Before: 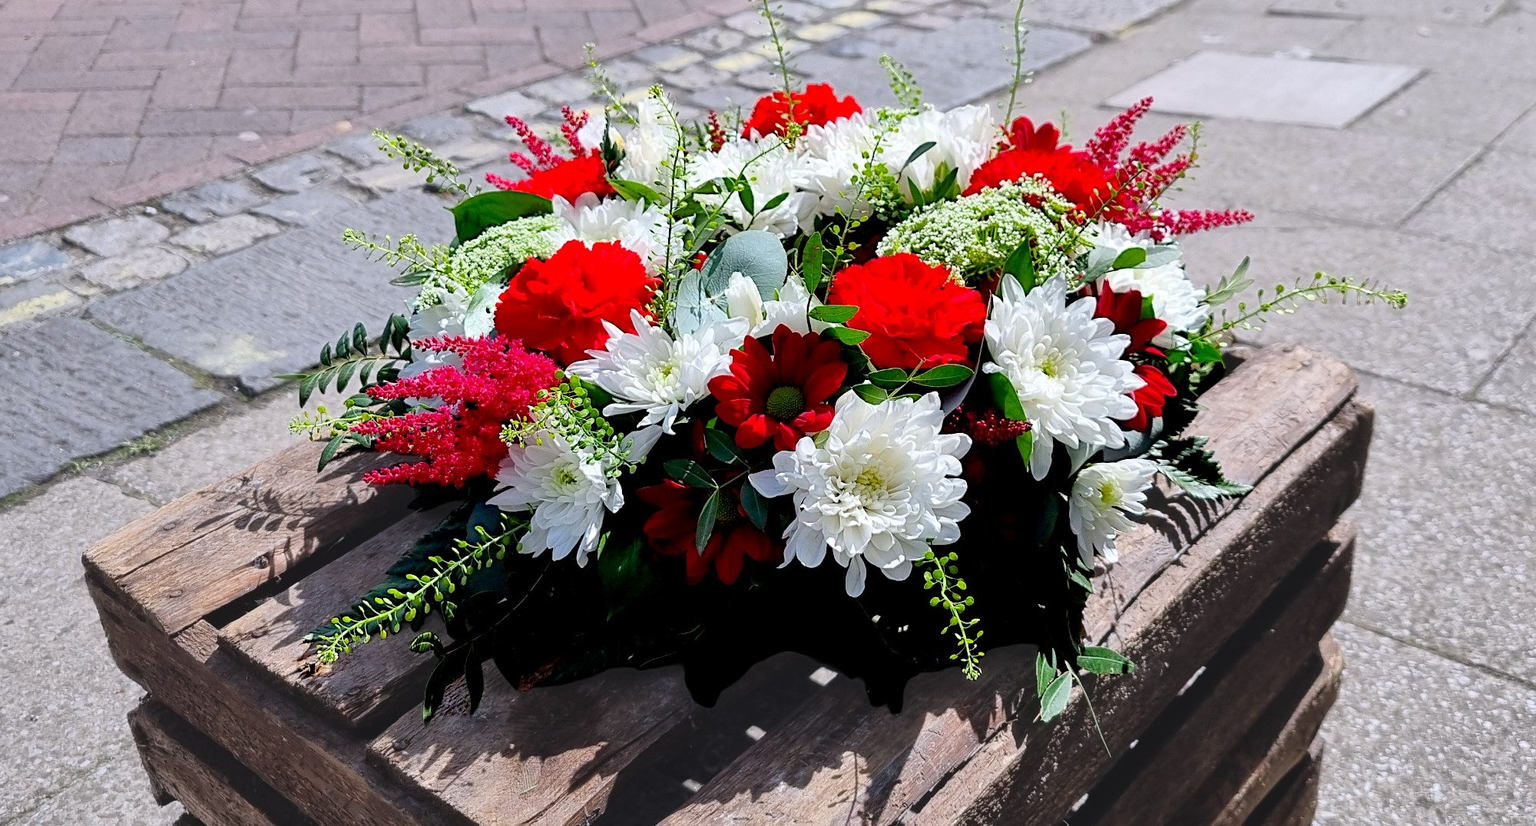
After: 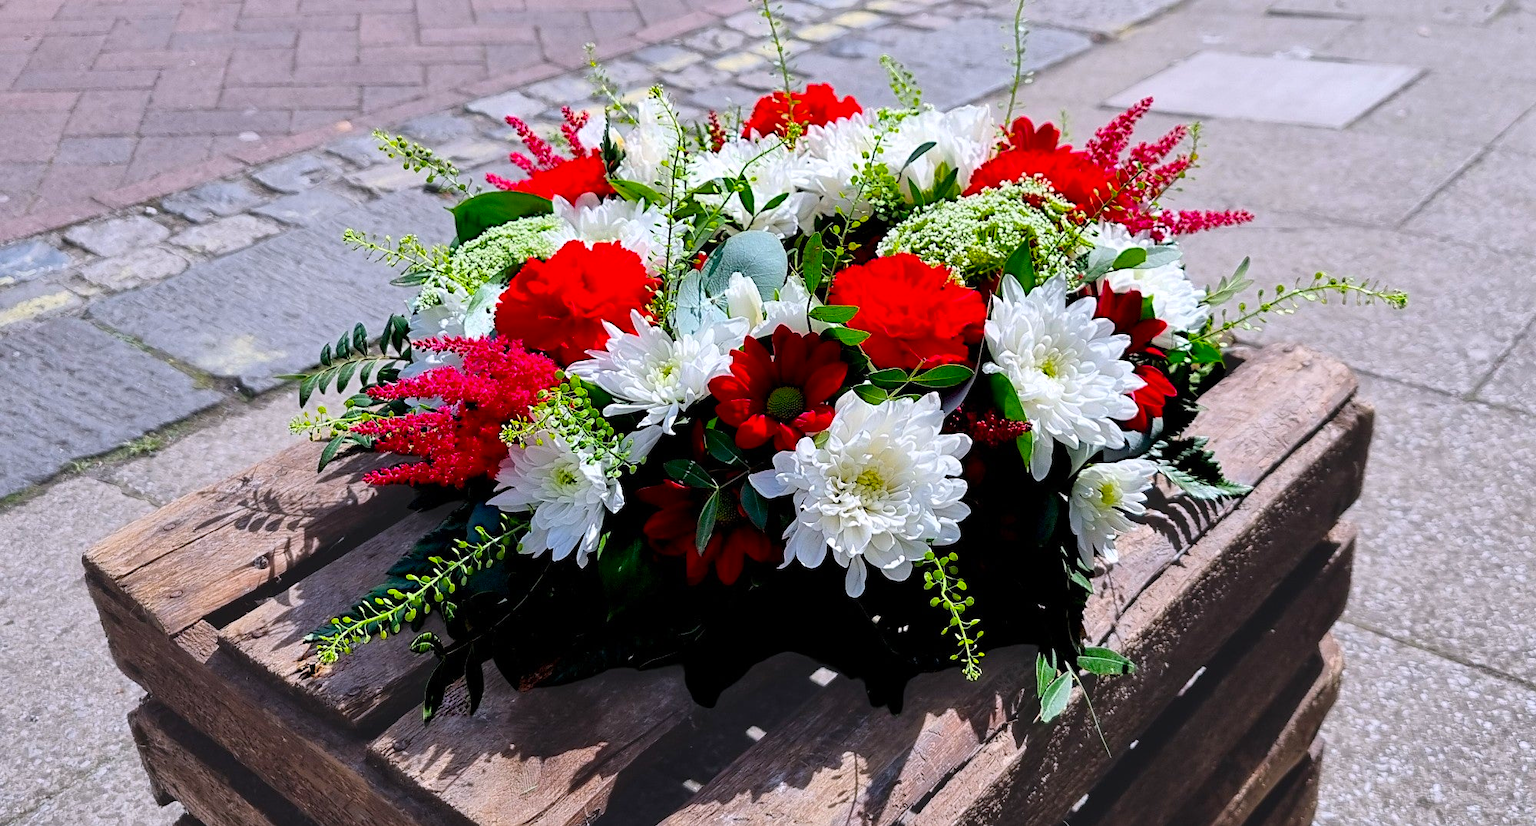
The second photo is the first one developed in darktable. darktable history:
color balance rgb: perceptual saturation grading › global saturation 20%, global vibrance 20%
white balance: red 1.004, blue 1.024
